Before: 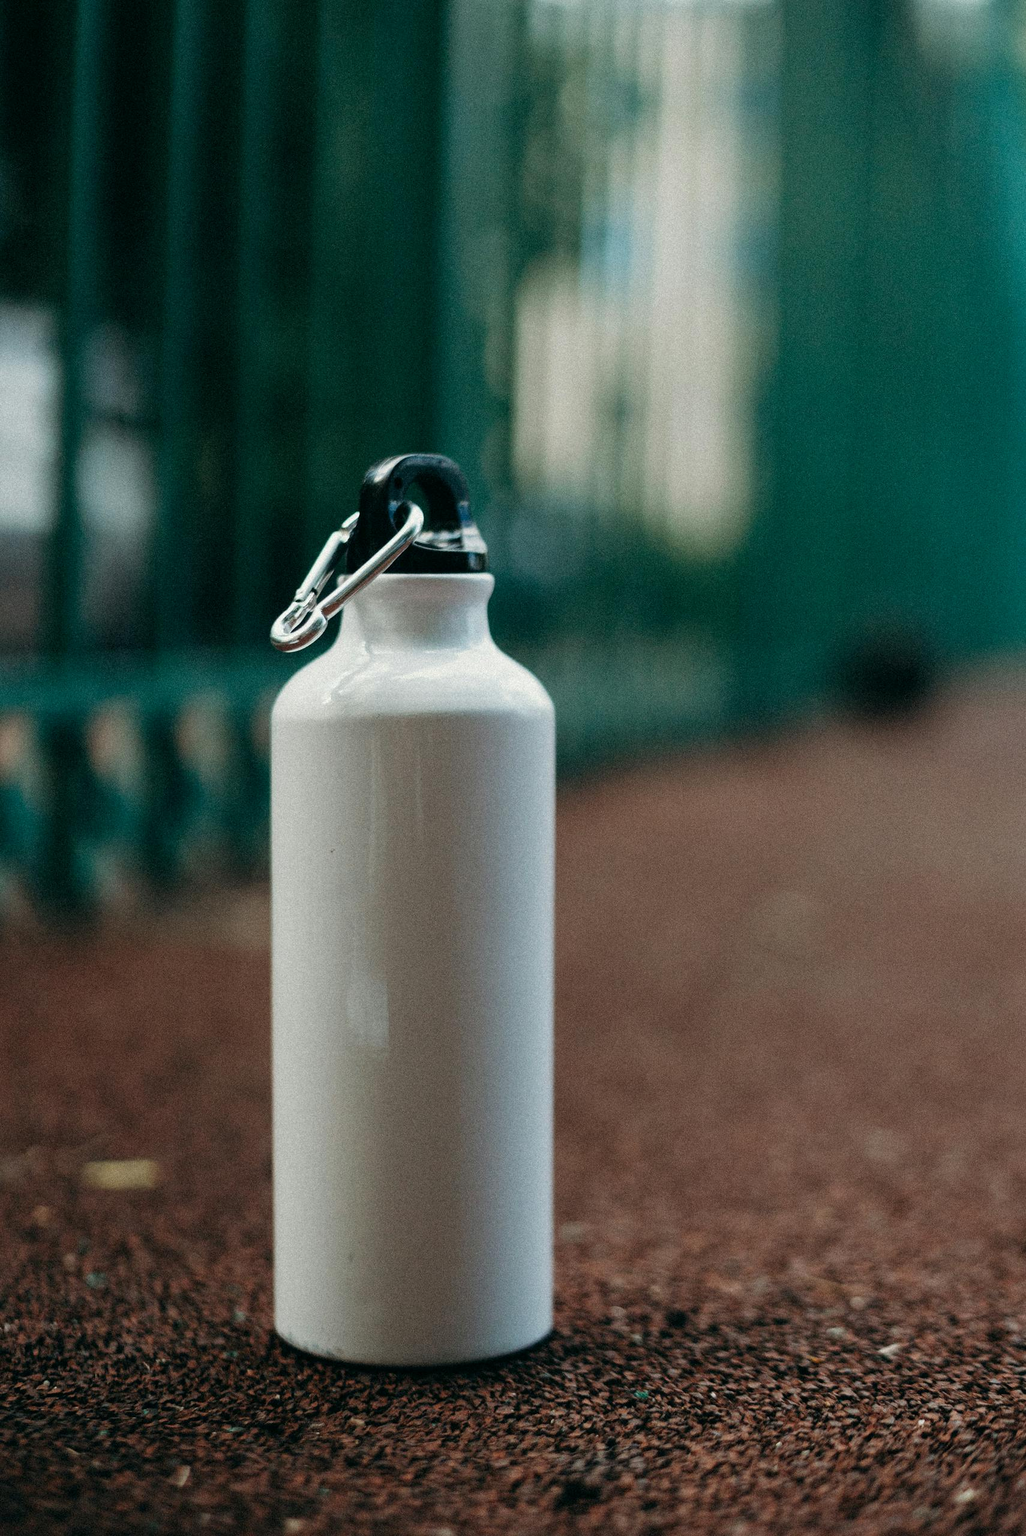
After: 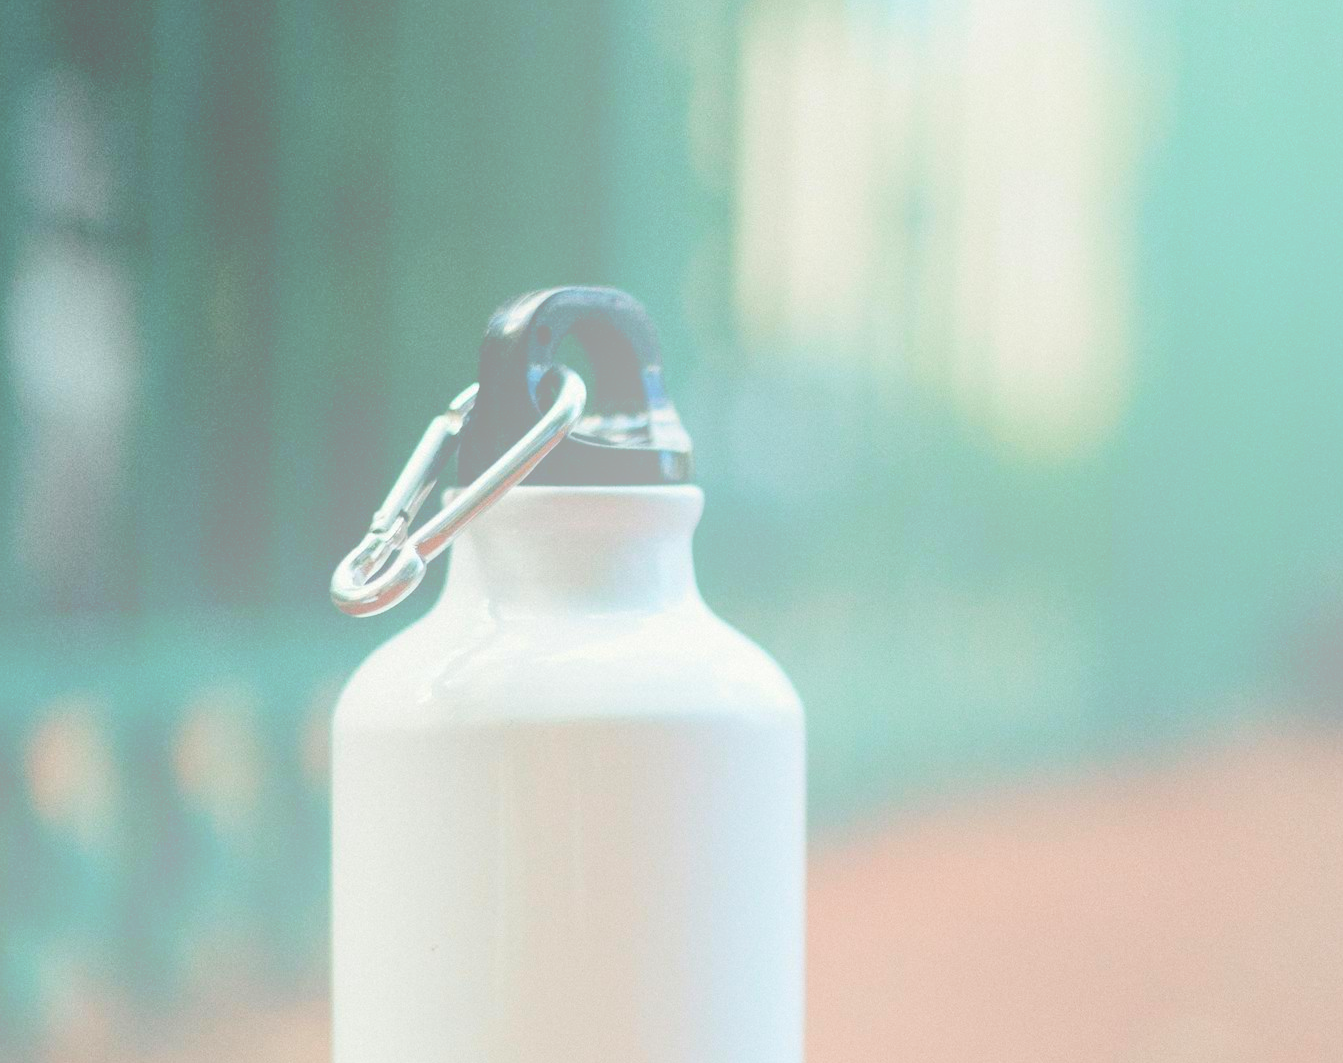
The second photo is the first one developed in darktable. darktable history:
crop: left 7.036%, top 18.398%, right 14.379%, bottom 40.043%
bloom: size 85%, threshold 5%, strength 85%
